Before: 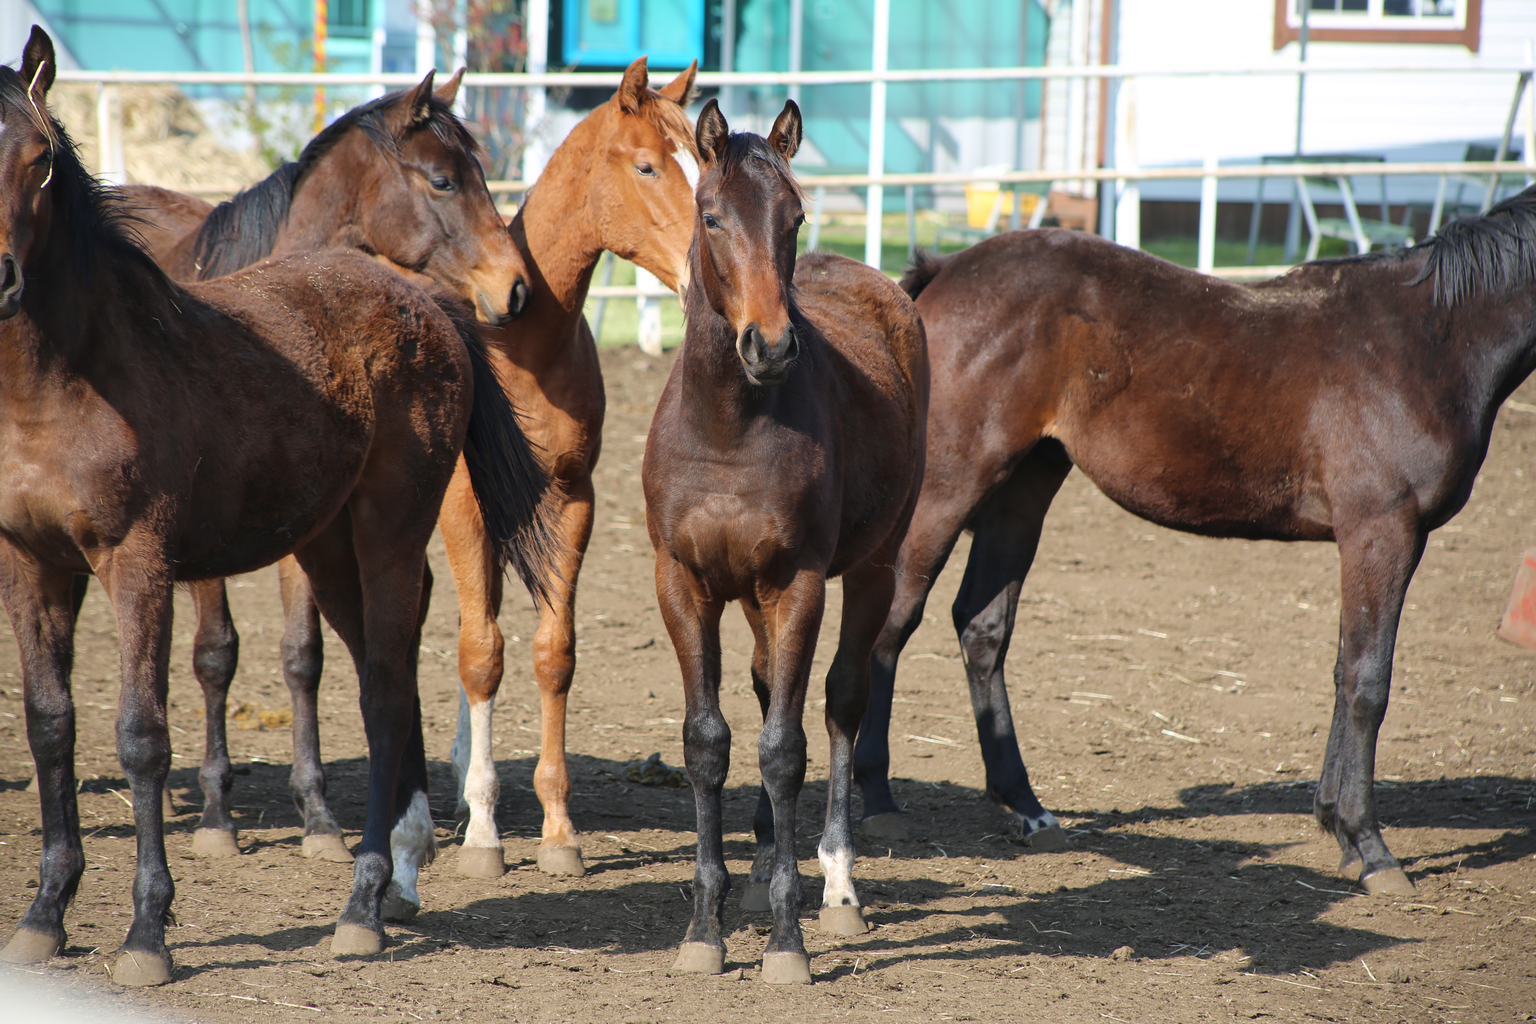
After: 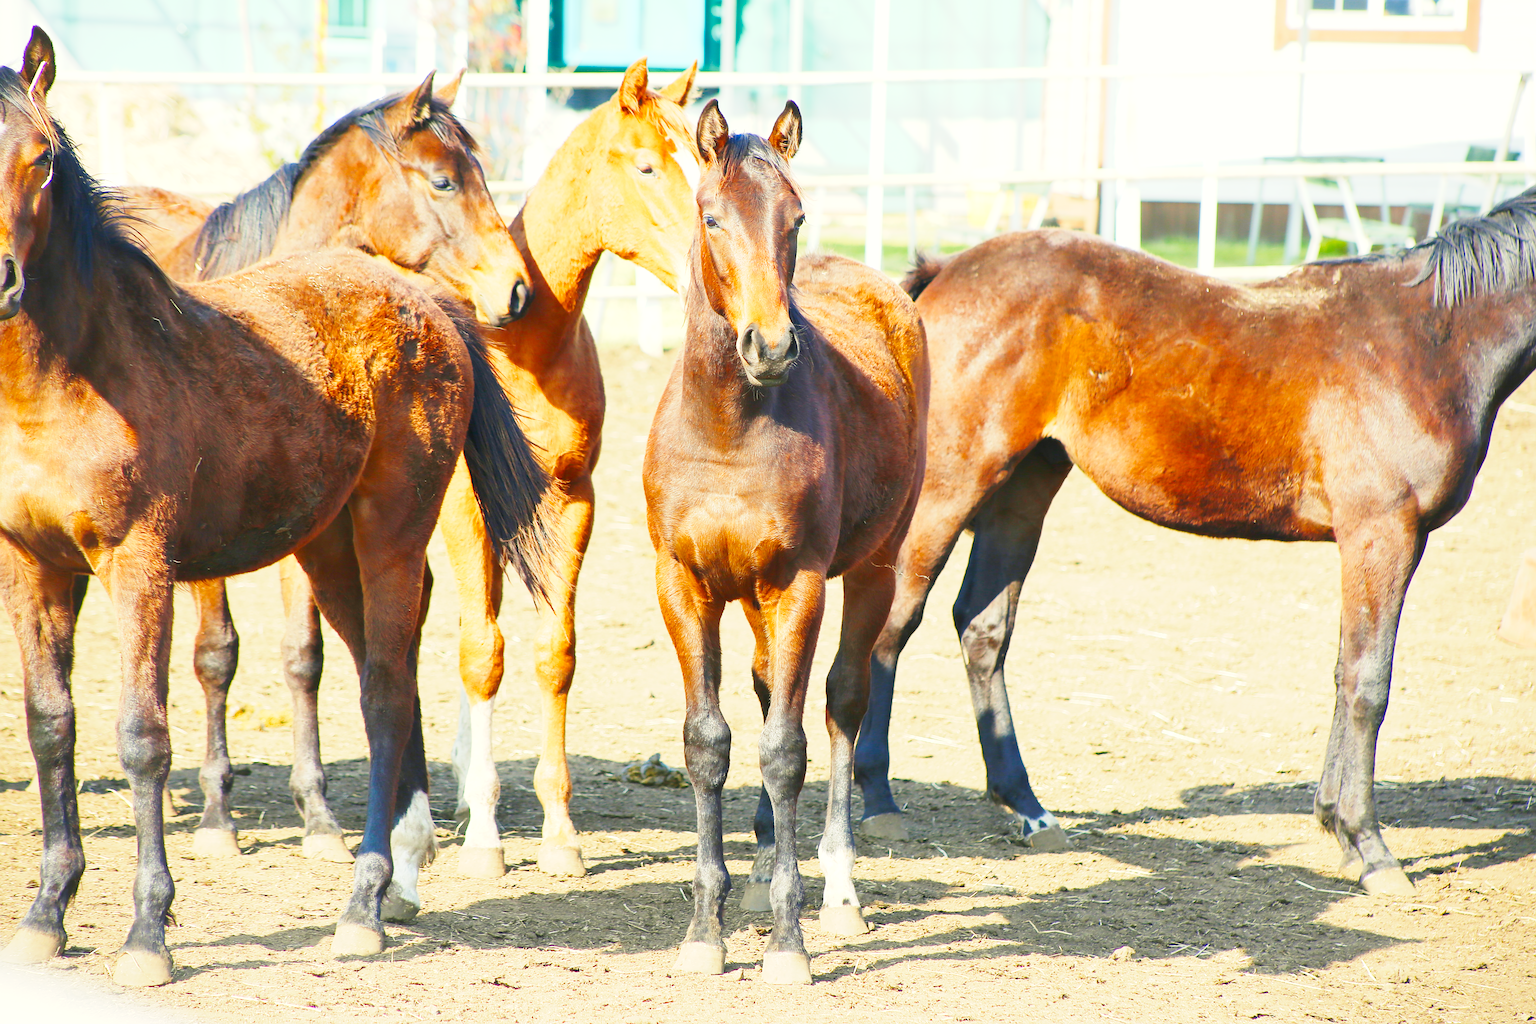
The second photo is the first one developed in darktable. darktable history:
color balance rgb: shadows lift › luminance -10.188%, shadows lift › chroma 0.982%, shadows lift › hue 114.14°, highlights gain › chroma 8.024%, highlights gain › hue 86.67°, perceptual saturation grading › global saturation 20%, perceptual saturation grading › highlights -25.565%, perceptual saturation grading › shadows 49.599%, contrast -19.391%
exposure: black level correction 0, exposure 1.098 EV, compensate highlight preservation false
base curve: curves: ch0 [(0, 0) (0, 0.001) (0.001, 0.001) (0.004, 0.002) (0.007, 0.004) (0.015, 0.013) (0.033, 0.045) (0.052, 0.096) (0.075, 0.17) (0.099, 0.241) (0.163, 0.42) (0.219, 0.55) (0.259, 0.616) (0.327, 0.722) (0.365, 0.765) (0.522, 0.873) (0.547, 0.881) (0.689, 0.919) (0.826, 0.952) (1, 1)], preserve colors none
sharpen: on, module defaults
